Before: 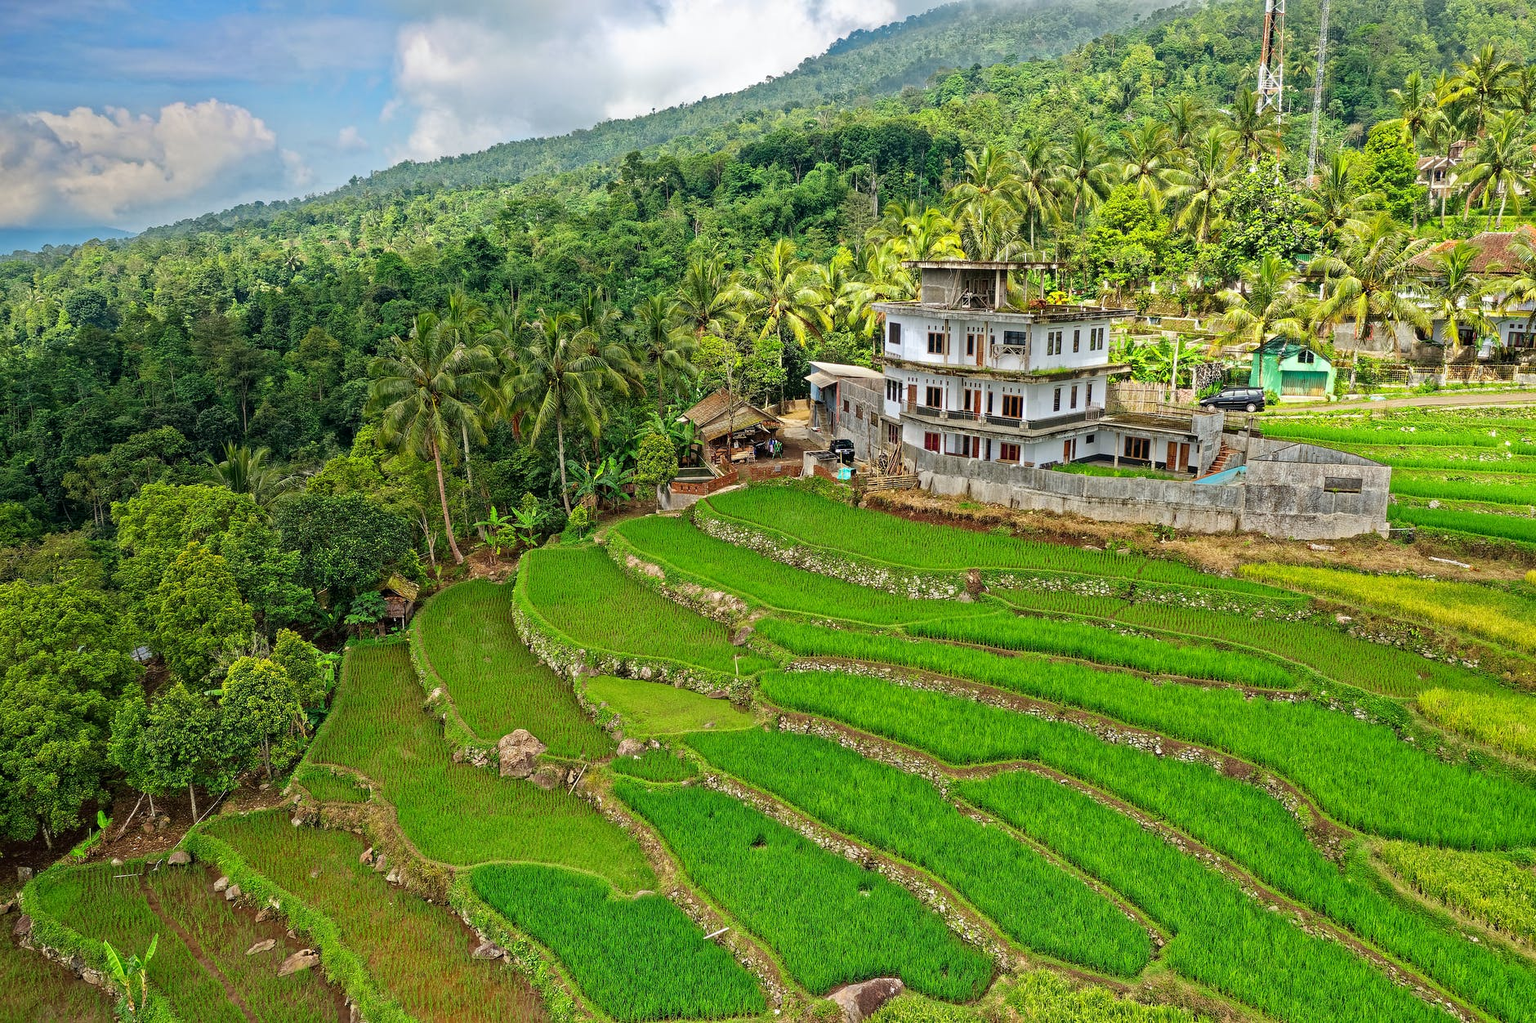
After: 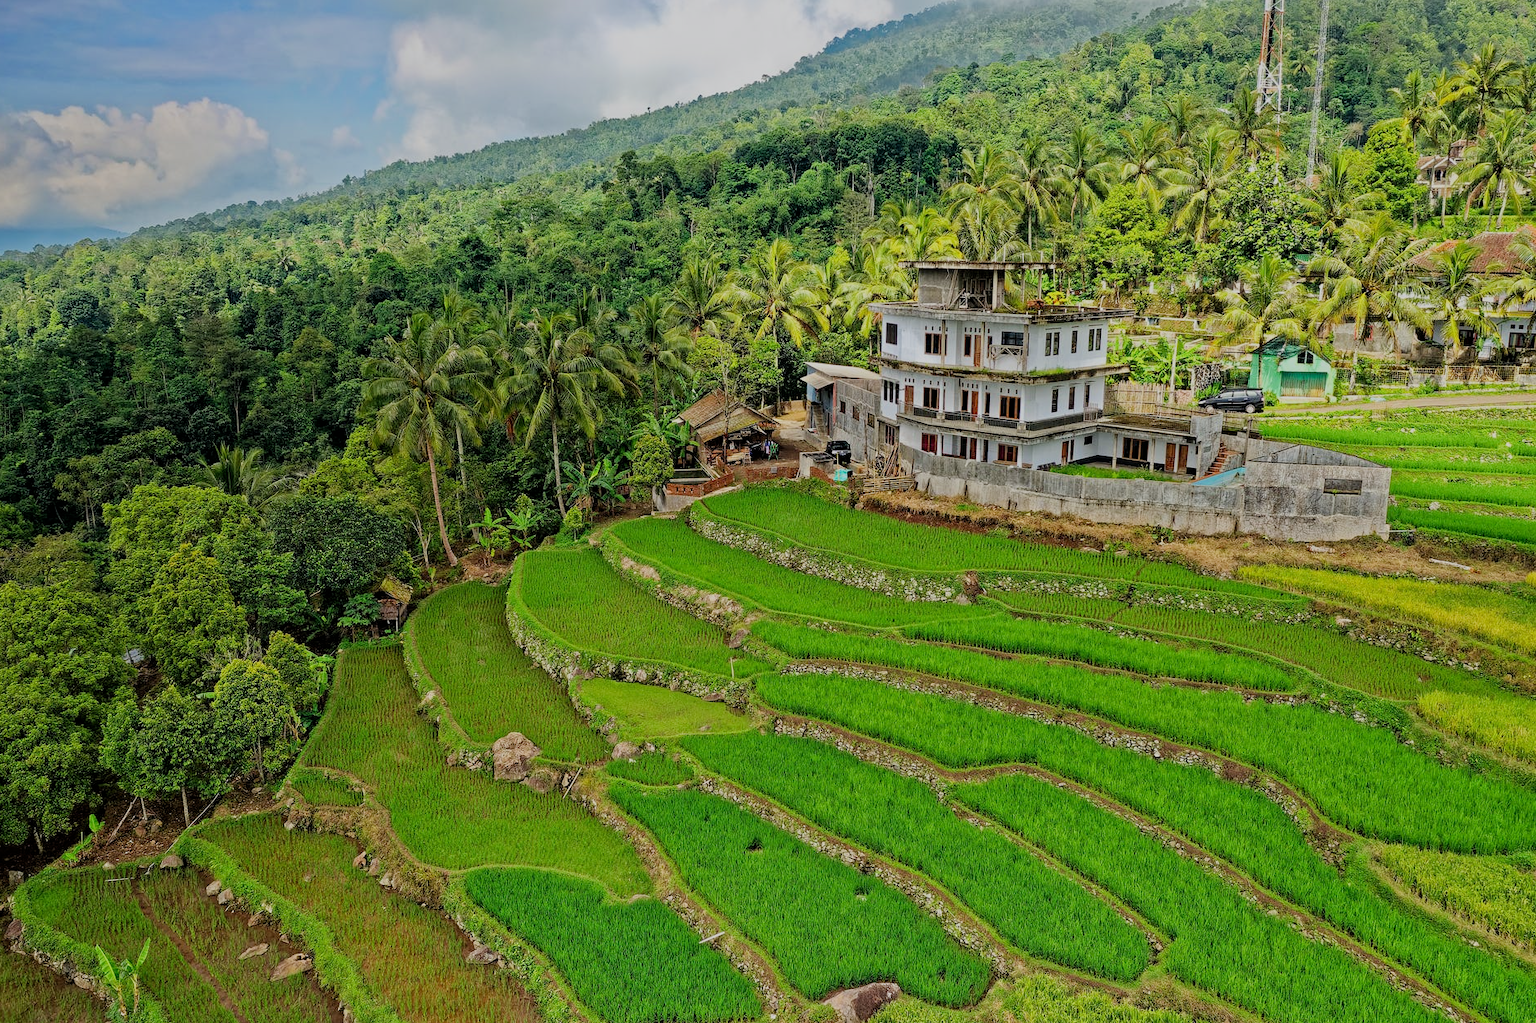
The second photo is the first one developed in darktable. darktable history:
exposure: black level correction 0.001, exposure -0.2 EV, compensate highlight preservation false
crop and rotate: left 0.614%, top 0.179%, bottom 0.309%
filmic rgb: black relative exposure -7.65 EV, white relative exposure 4.56 EV, hardness 3.61
